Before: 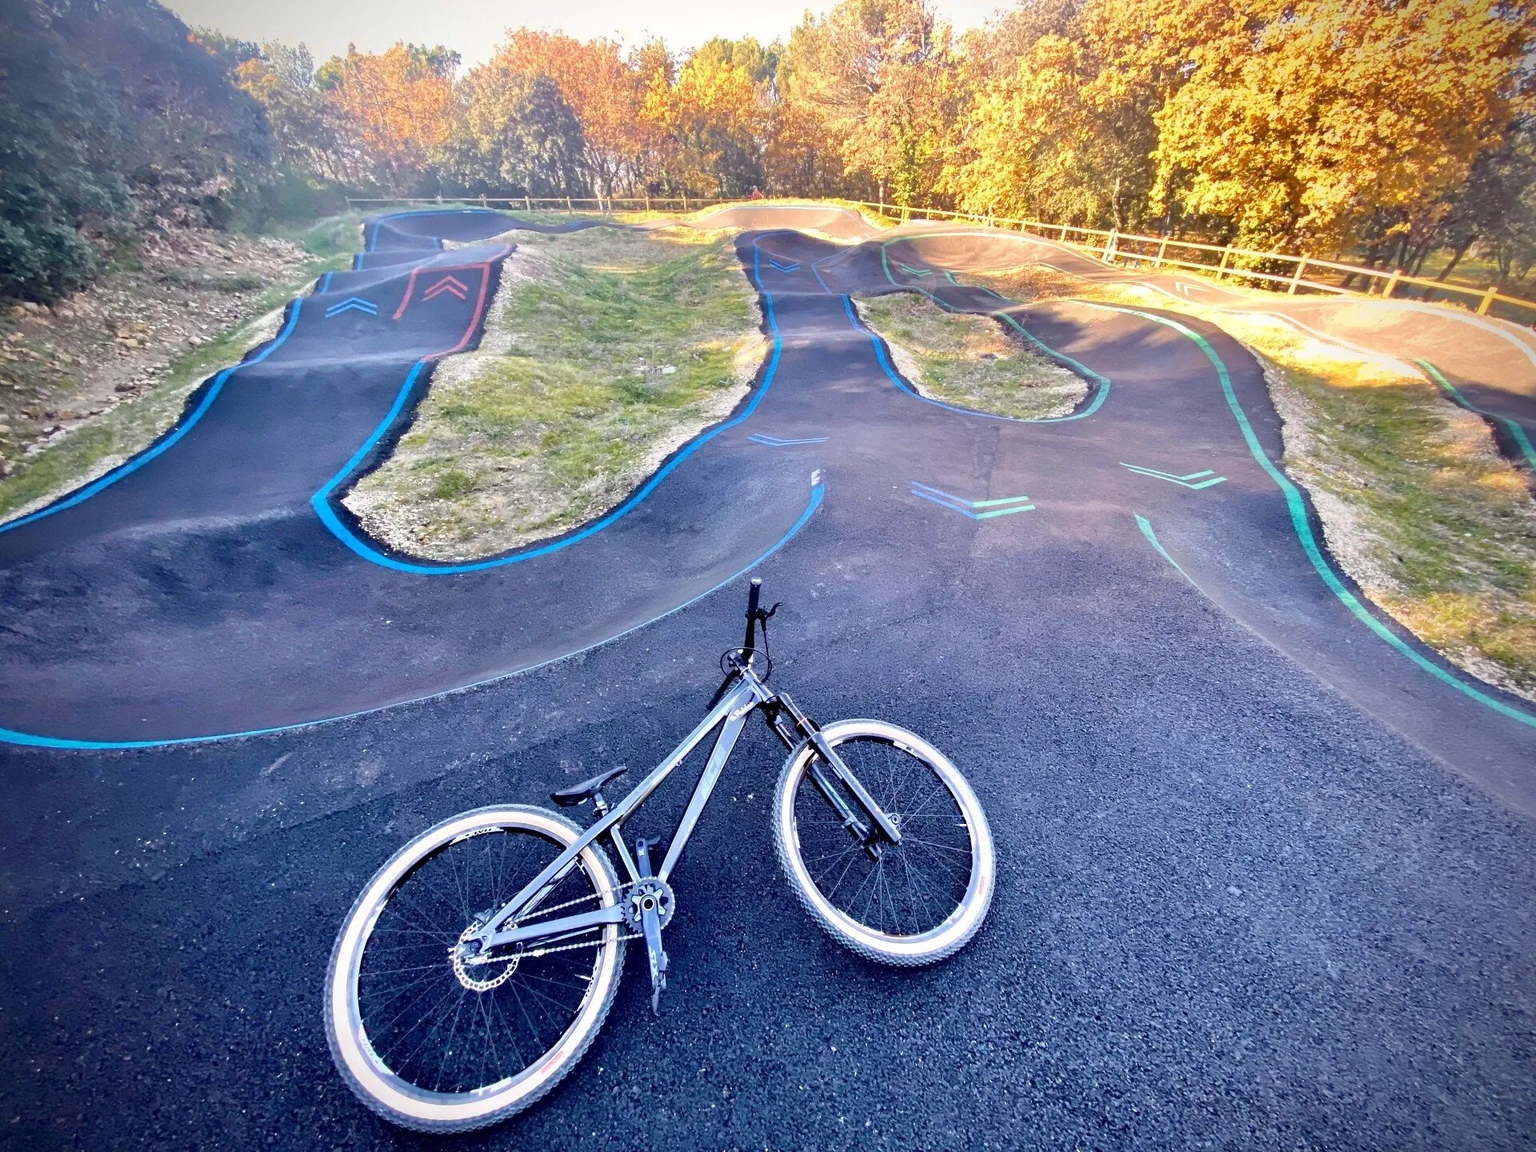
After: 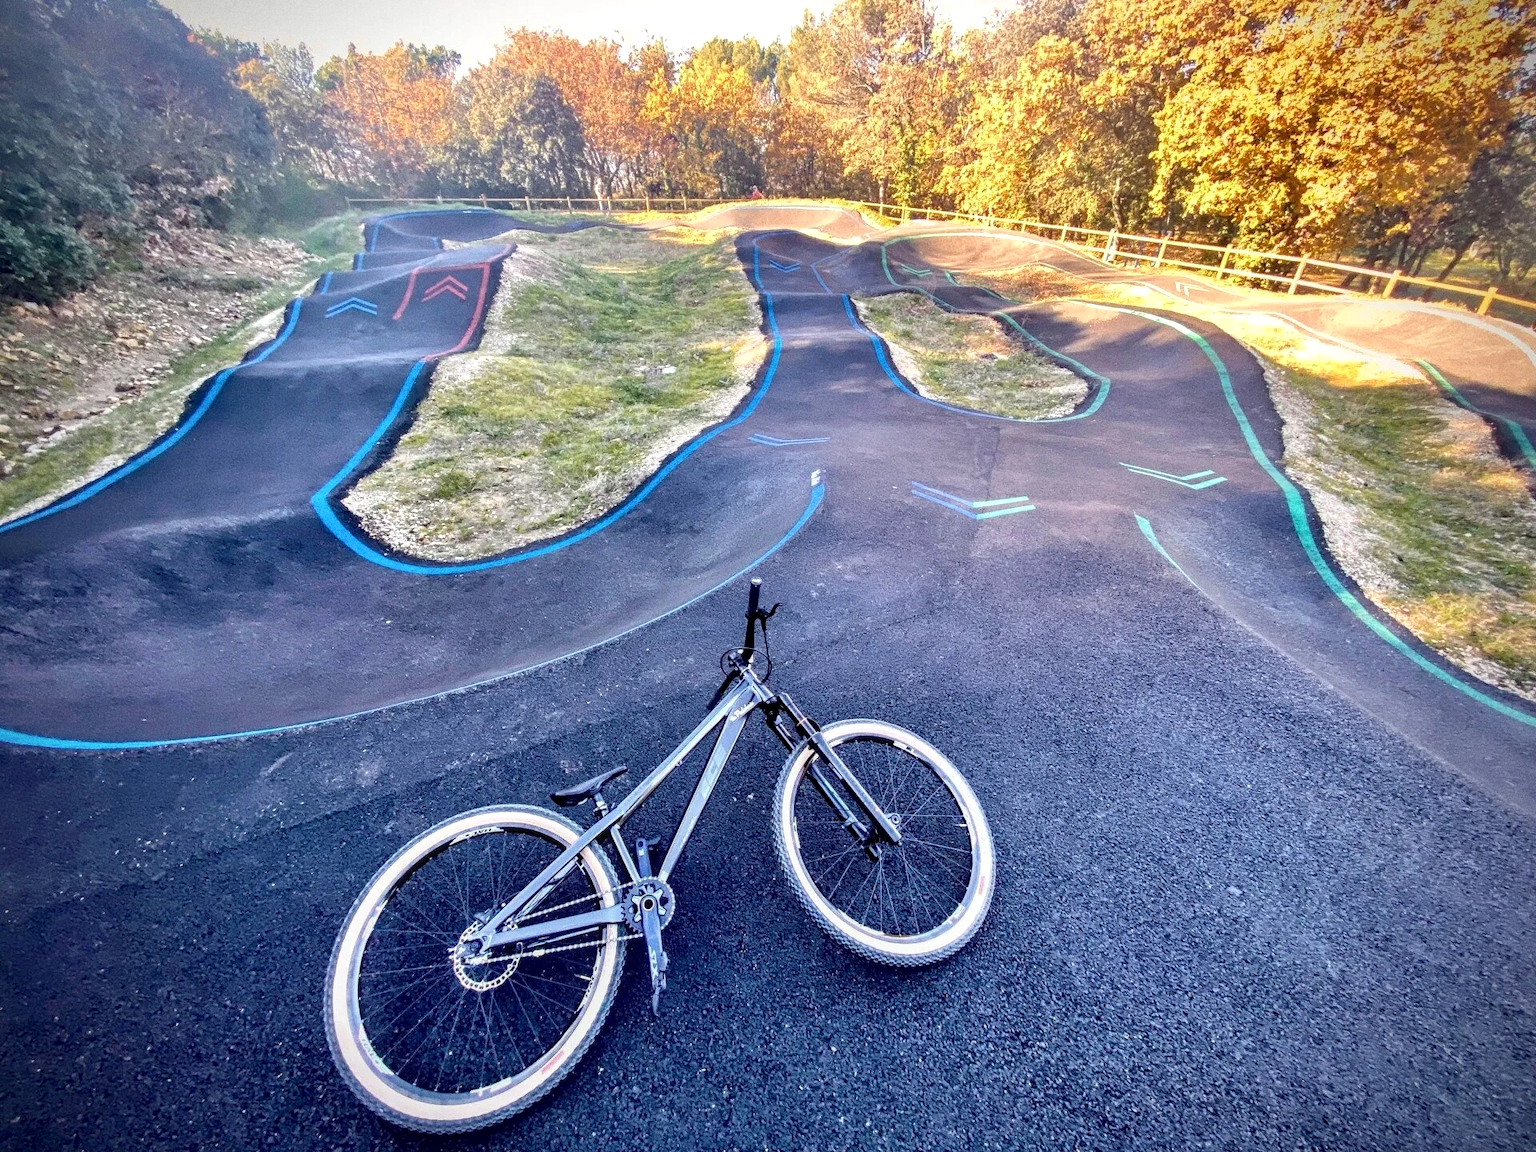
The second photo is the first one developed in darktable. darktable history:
tone equalizer: on, module defaults
local contrast: detail 130%
grain: coarseness 0.09 ISO
